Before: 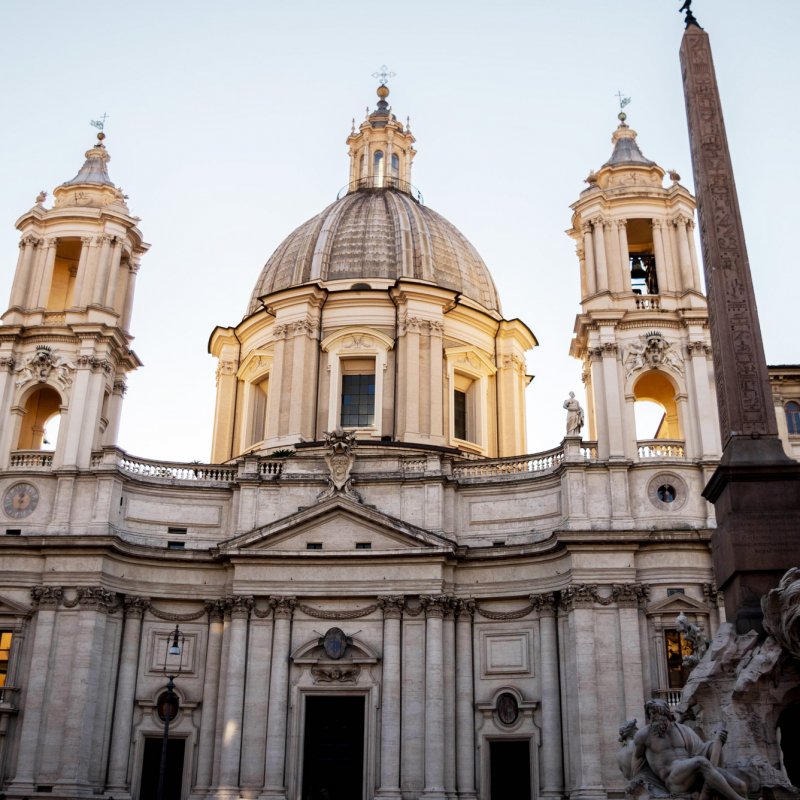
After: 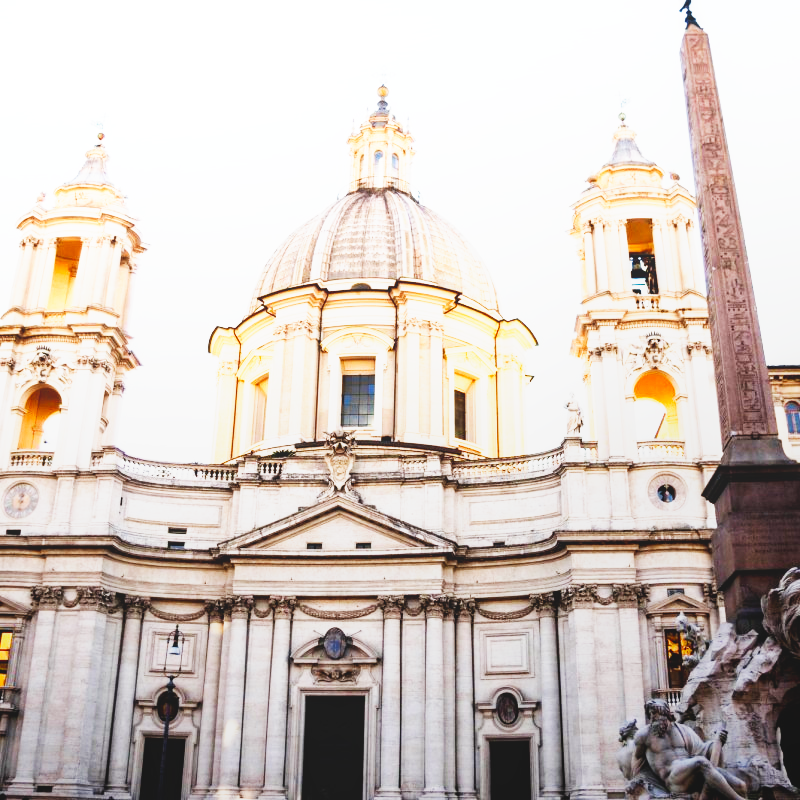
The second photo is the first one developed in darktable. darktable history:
base curve: curves: ch0 [(0, 0) (0.007, 0.004) (0.027, 0.03) (0.046, 0.07) (0.207, 0.54) (0.442, 0.872) (0.673, 0.972) (1, 1)], preserve colors none
local contrast: highlights 67%, shadows 66%, detail 81%, midtone range 0.329
exposure: black level correction 0, exposure 0.695 EV, compensate highlight preservation false
